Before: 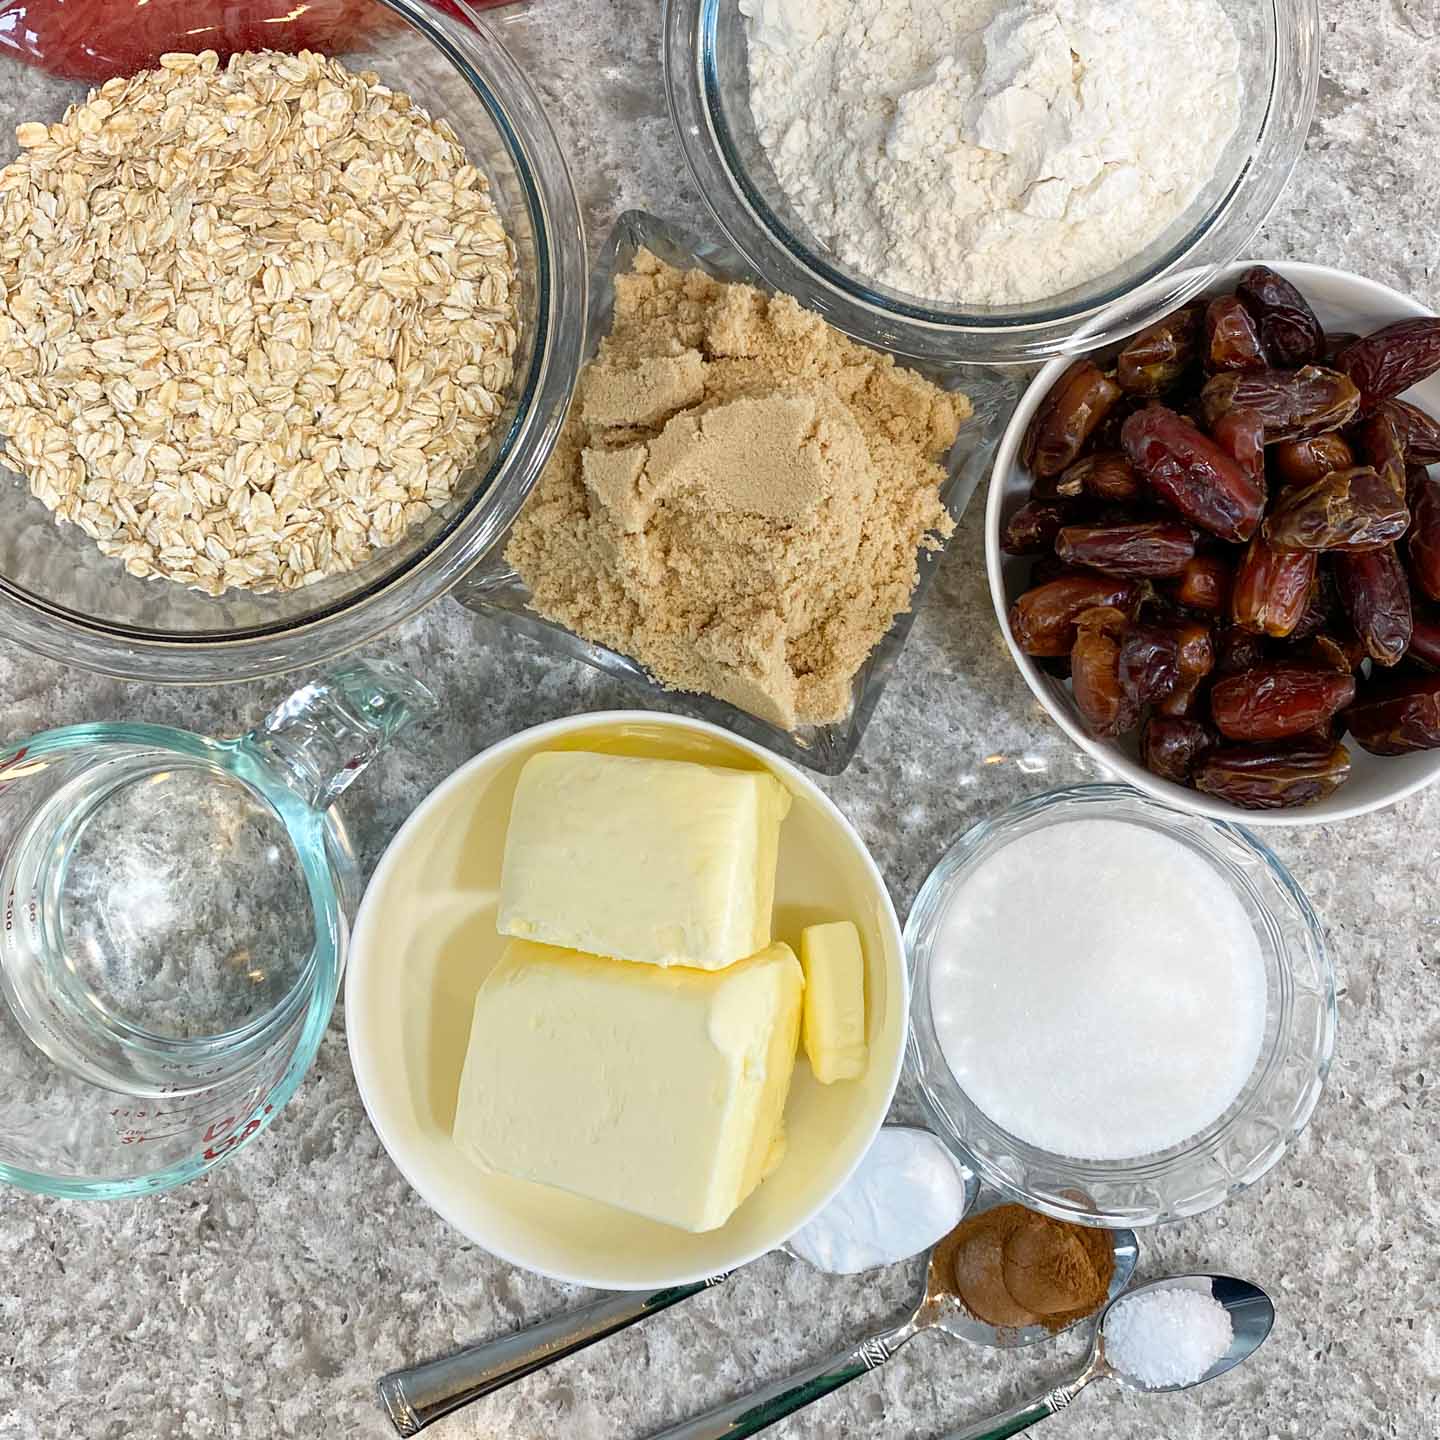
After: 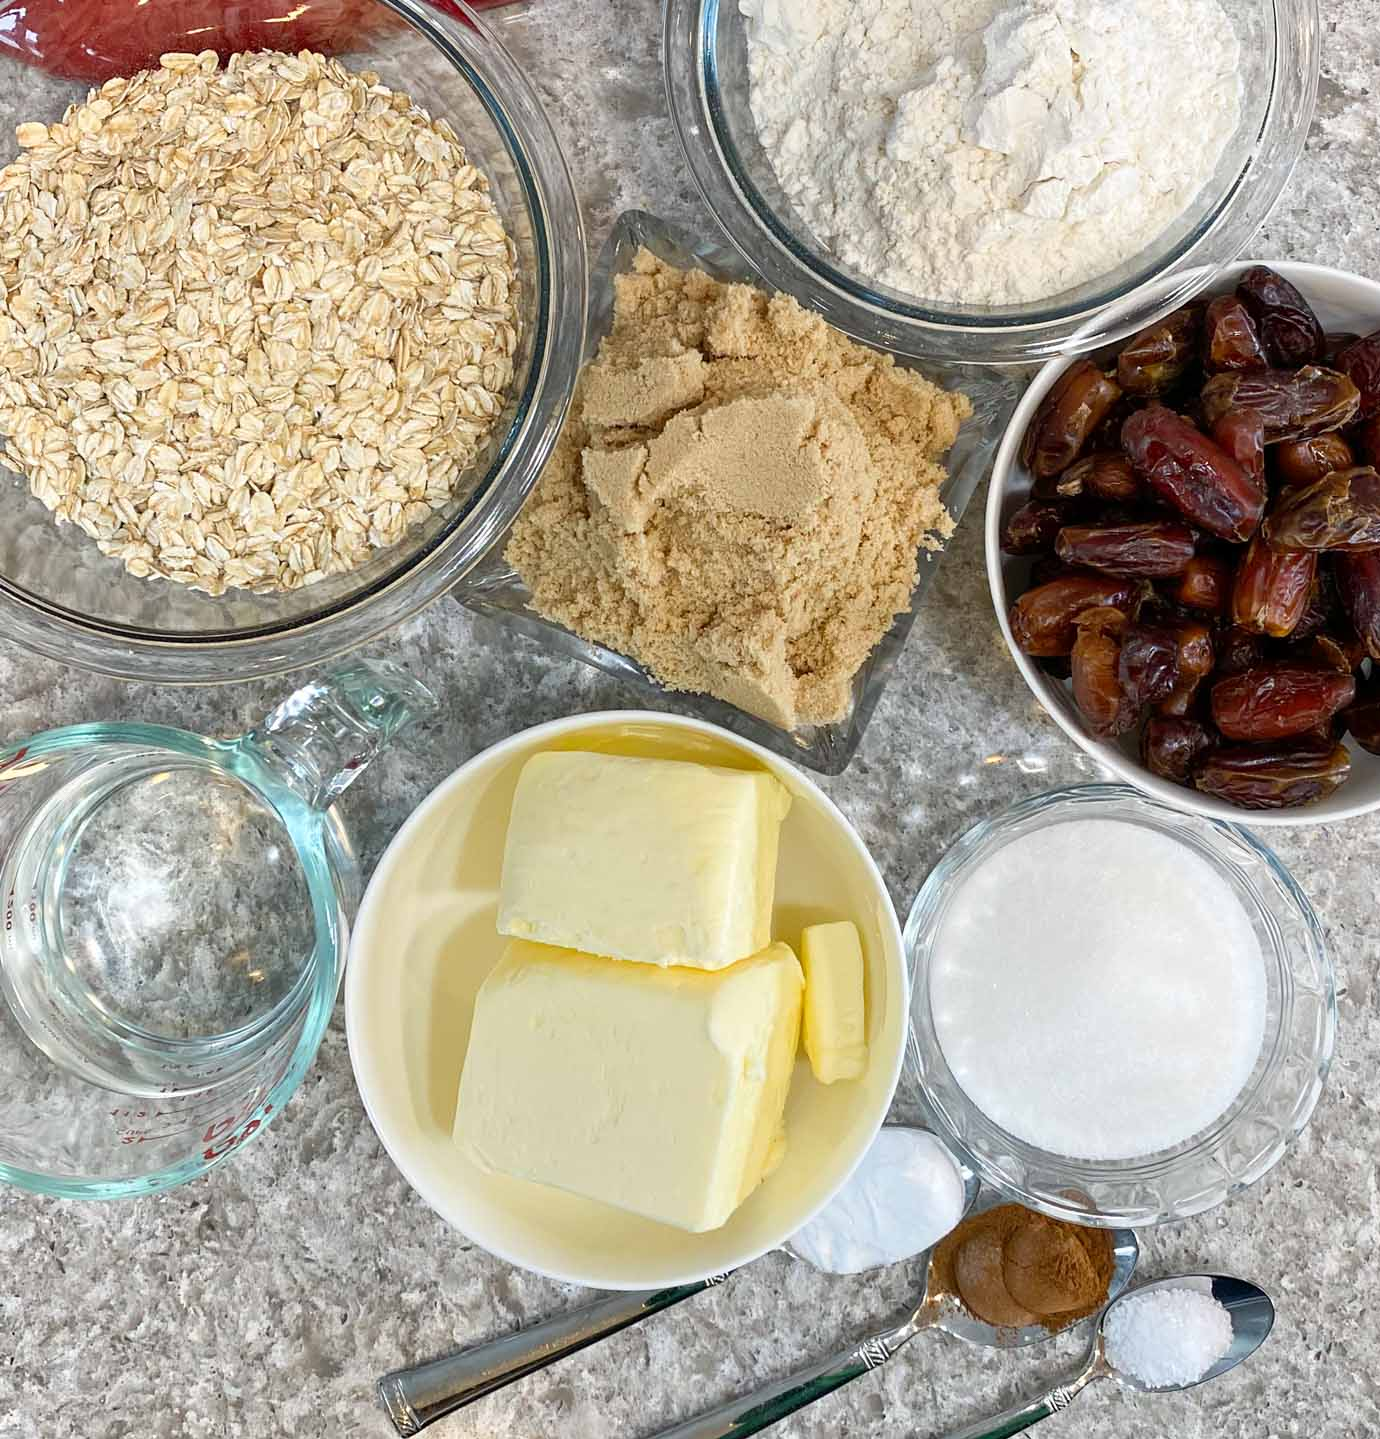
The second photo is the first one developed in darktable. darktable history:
crop: right 4.126%, bottom 0.031%
color balance: mode lift, gamma, gain (sRGB)
